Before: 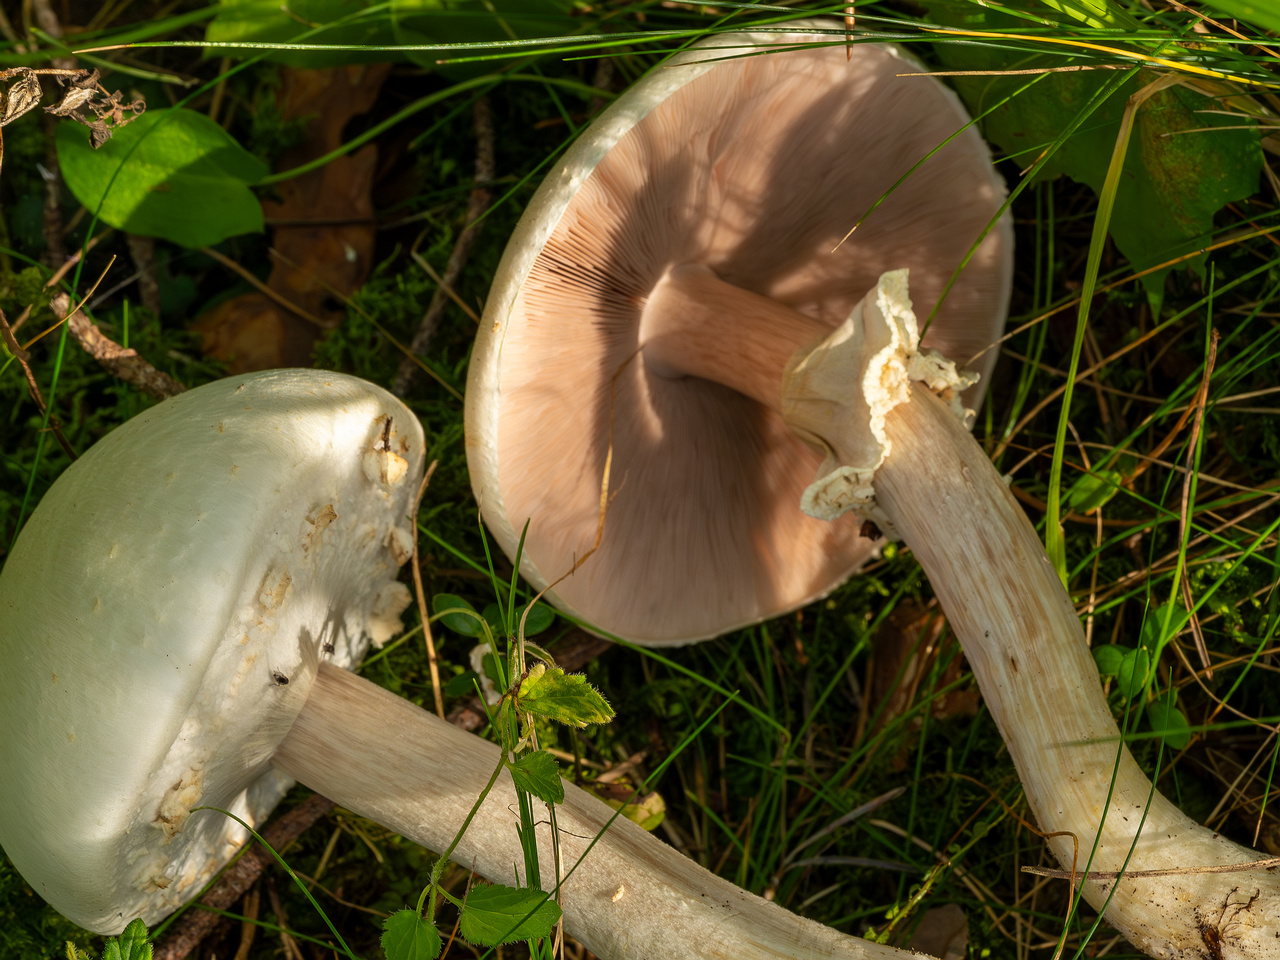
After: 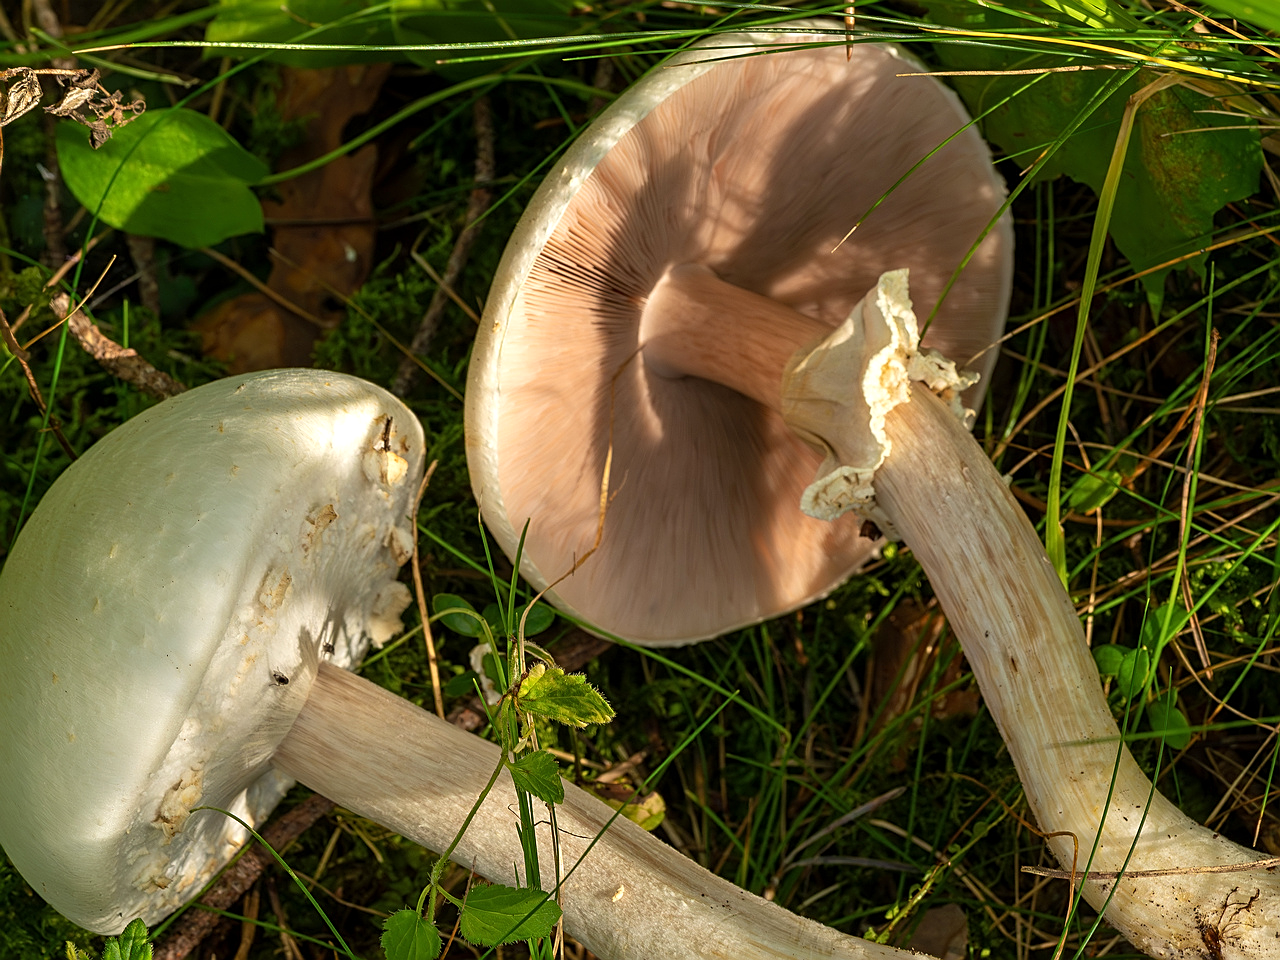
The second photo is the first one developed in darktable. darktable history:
exposure: exposure 0.203 EV, compensate highlight preservation false
sharpen: on, module defaults
